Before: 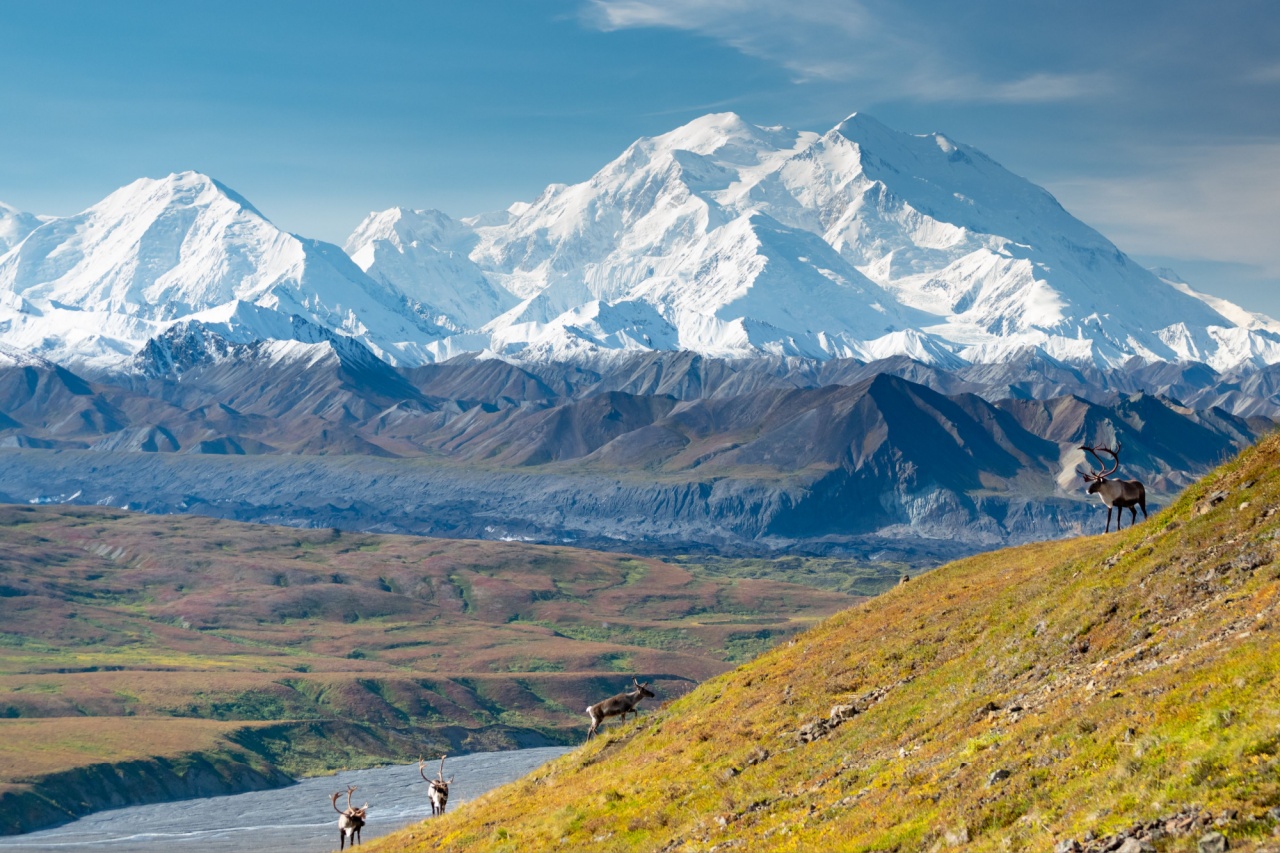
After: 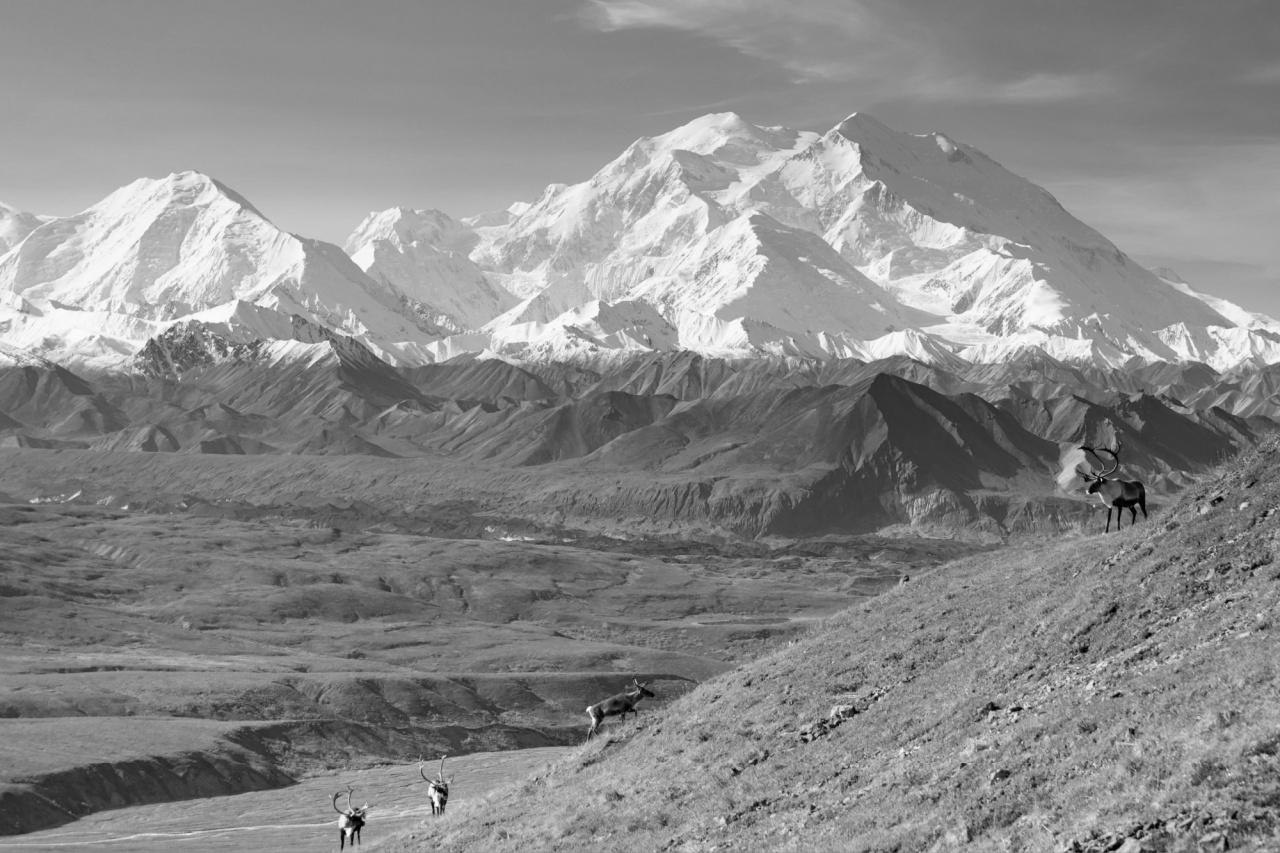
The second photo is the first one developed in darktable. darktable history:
white balance: red 0.924, blue 1.095
monochrome: on, module defaults
